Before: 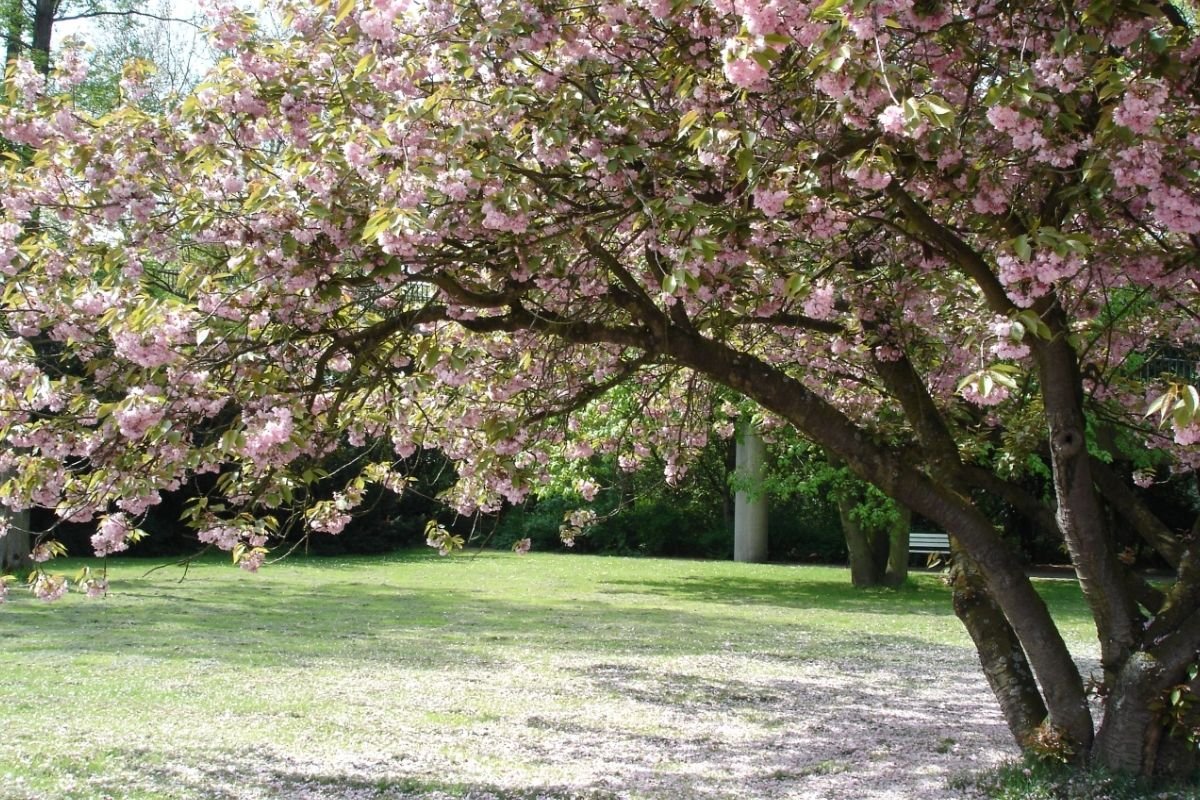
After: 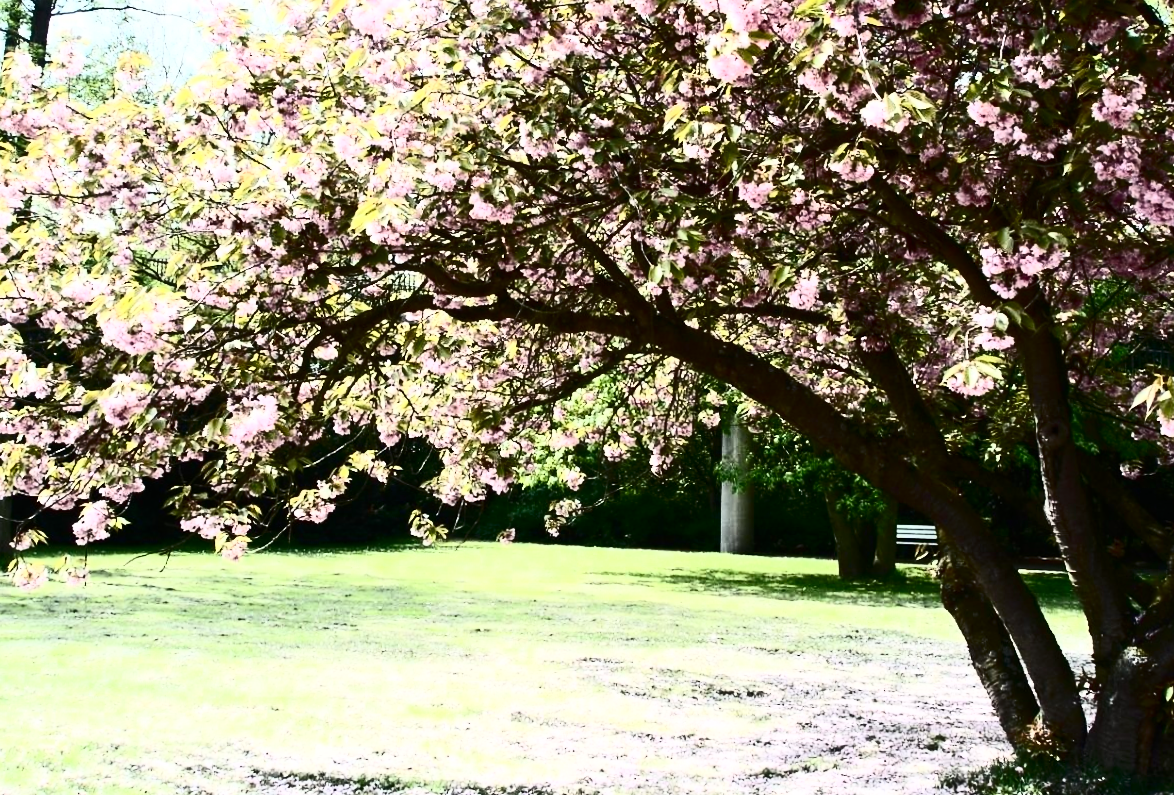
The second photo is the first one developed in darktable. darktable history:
contrast brightness saturation: contrast 0.93, brightness 0.2
rotate and perspective: rotation 0.226°, lens shift (vertical) -0.042, crop left 0.023, crop right 0.982, crop top 0.006, crop bottom 0.994
color balance rgb: perceptual saturation grading › global saturation 10%, global vibrance 10%
